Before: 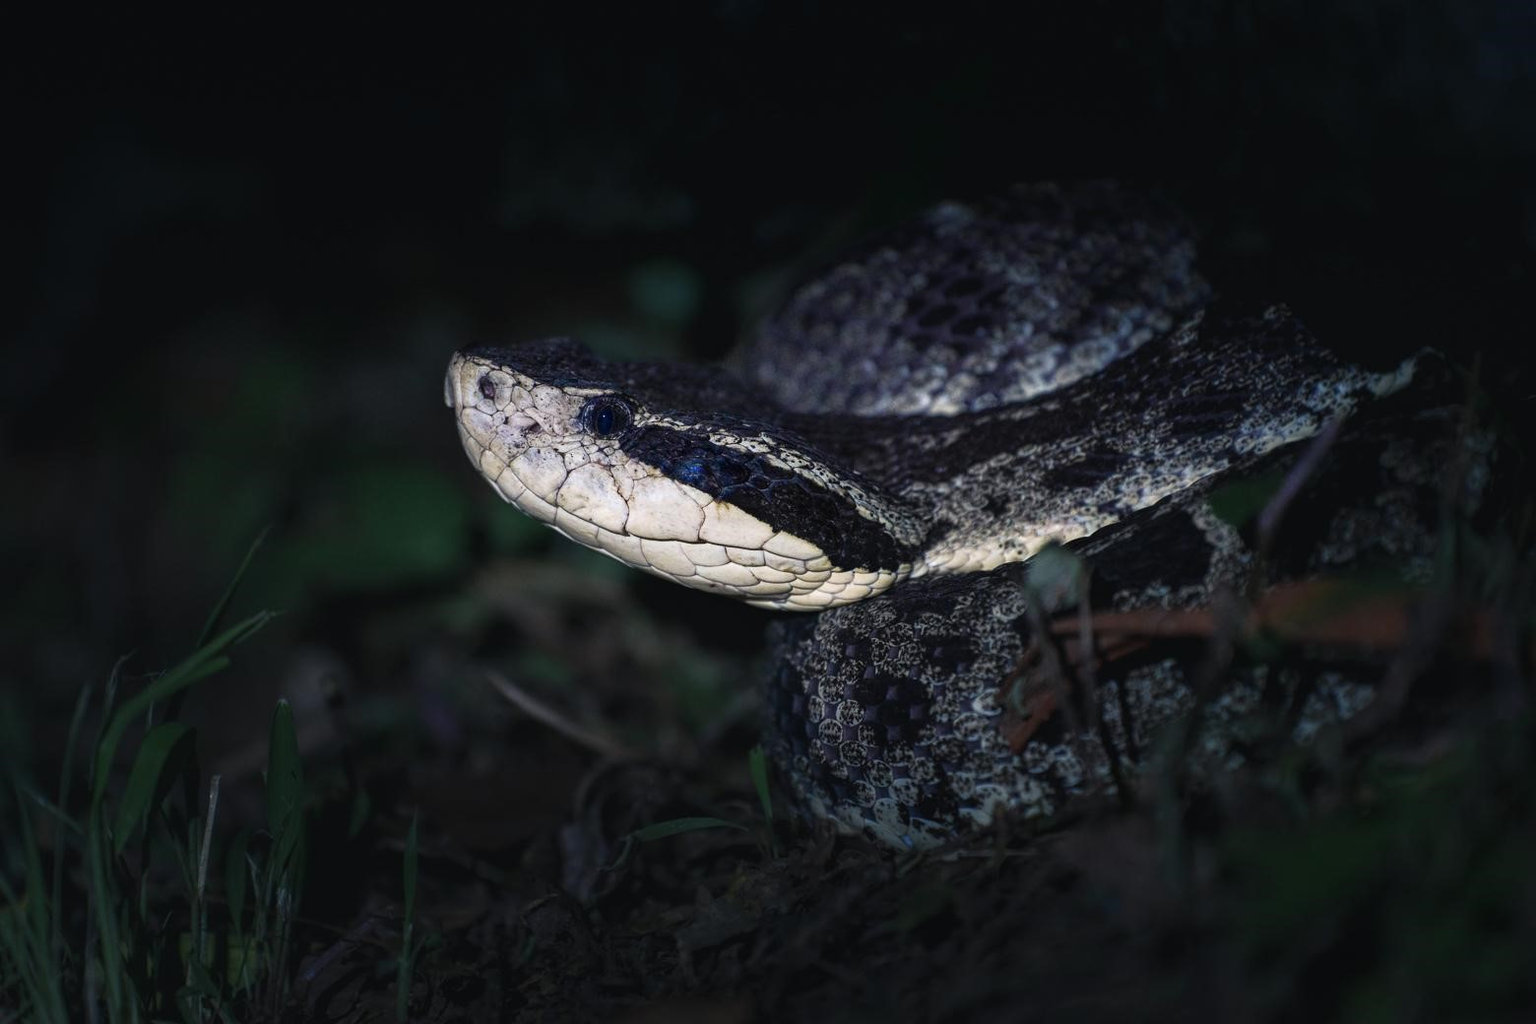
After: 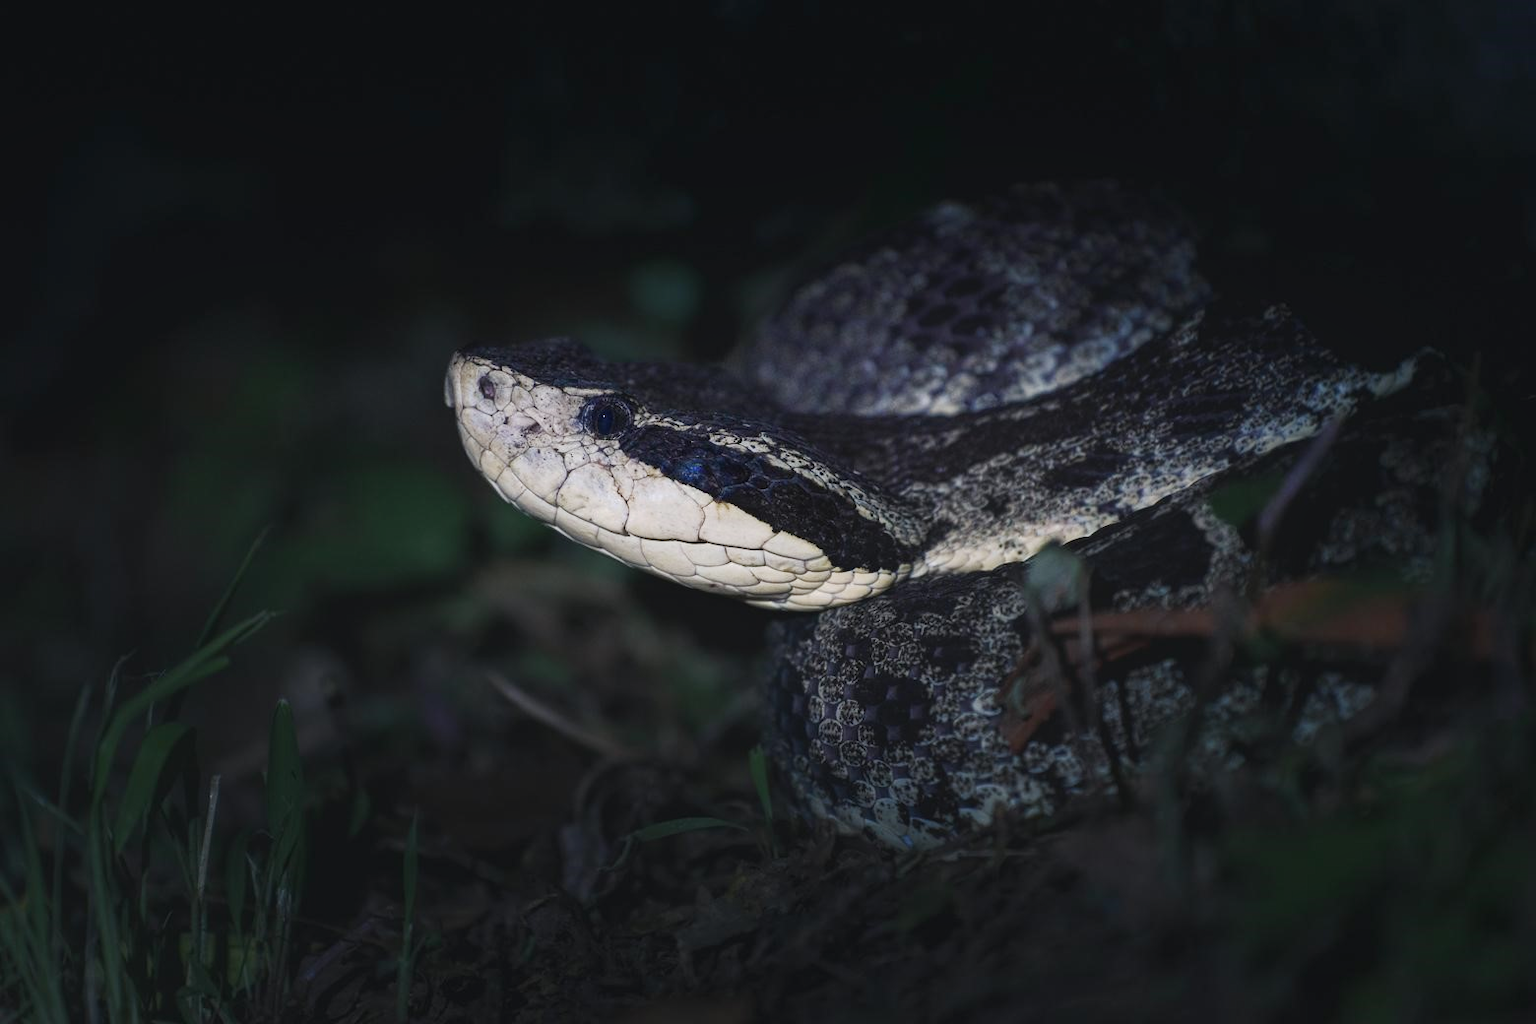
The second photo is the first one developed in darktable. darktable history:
tone curve: curves: ch0 [(0, 0) (0.003, 0.018) (0.011, 0.024) (0.025, 0.038) (0.044, 0.067) (0.069, 0.098) (0.1, 0.13) (0.136, 0.165) (0.177, 0.205) (0.224, 0.249) (0.277, 0.304) (0.335, 0.365) (0.399, 0.432) (0.468, 0.505) (0.543, 0.579) (0.623, 0.652) (0.709, 0.725) (0.801, 0.802) (0.898, 0.876) (1, 1)], preserve colors none
contrast equalizer: octaves 7, y [[0.6 ×6], [0.55 ×6], [0 ×6], [0 ×6], [0 ×6]], mix -0.36
